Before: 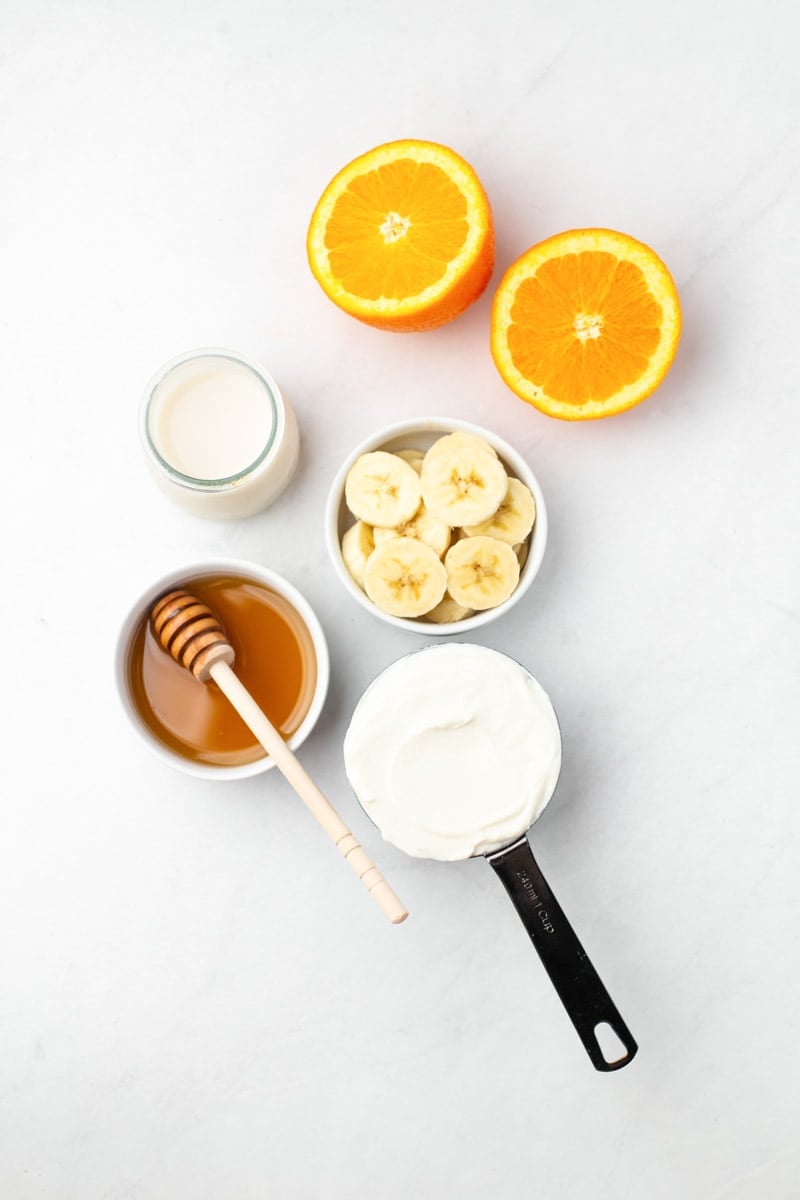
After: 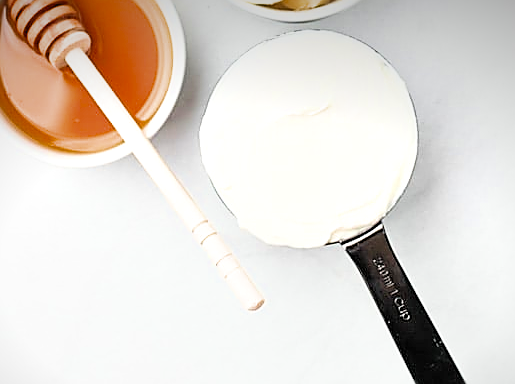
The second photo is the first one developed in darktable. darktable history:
crop: left 18.091%, top 51.13%, right 17.525%, bottom 16.85%
sharpen: radius 1.4, amount 1.25, threshold 0.7
vignetting: fall-off start 97.52%, fall-off radius 100%, brightness -0.574, saturation 0, center (-0.027, 0.404), width/height ratio 1.368, unbound false
local contrast: mode bilateral grid, contrast 20, coarseness 50, detail 159%, midtone range 0.2
exposure: black level correction 0, exposure 1.7 EV, compensate exposure bias true, compensate highlight preservation false
filmic rgb: black relative exposure -7.65 EV, white relative exposure 4.56 EV, hardness 3.61, color science v6 (2022)
shadows and highlights: radius 125.46, shadows 30.51, highlights -30.51, low approximation 0.01, soften with gaussian
